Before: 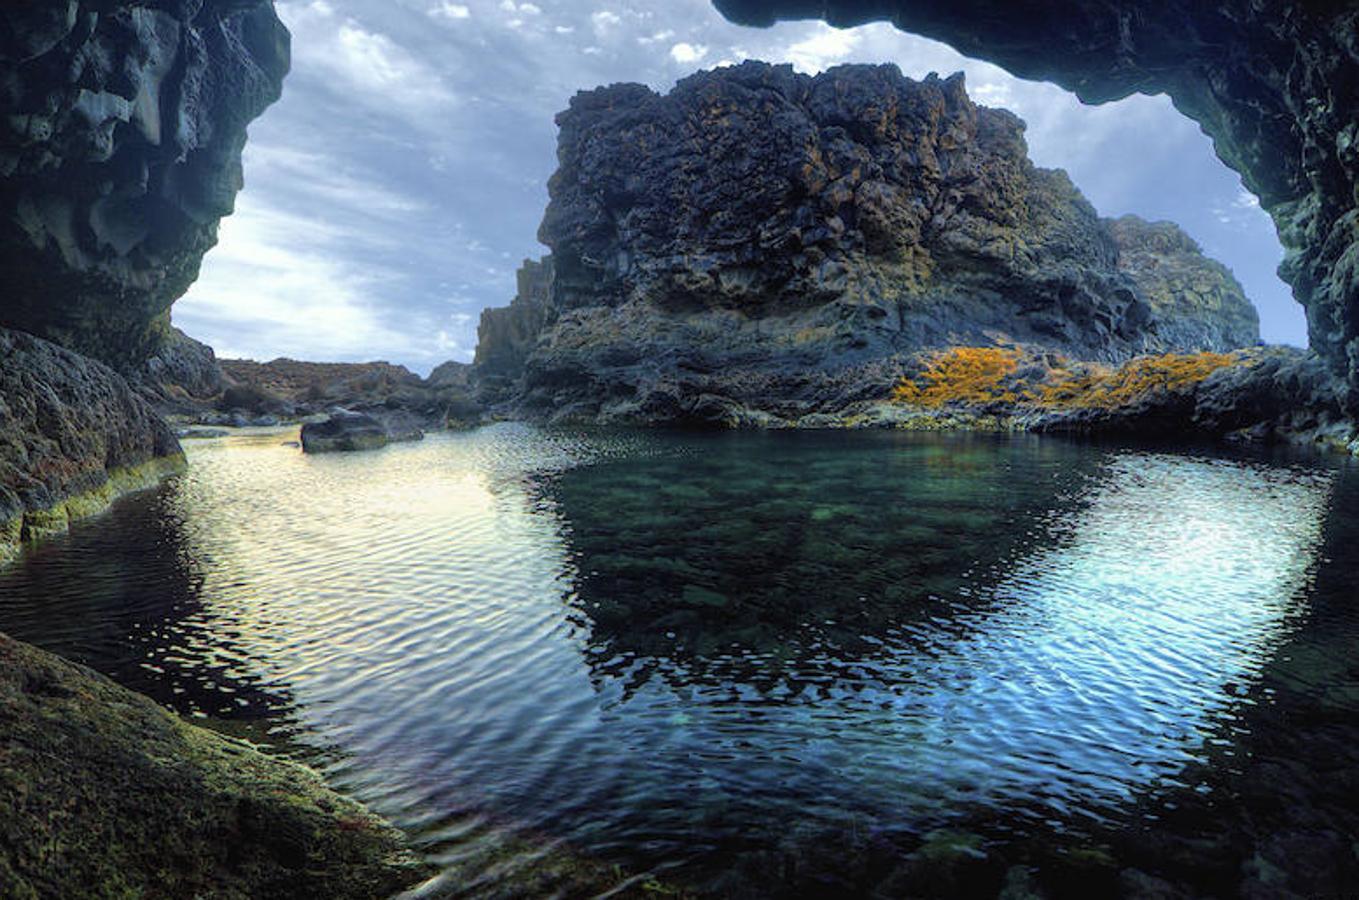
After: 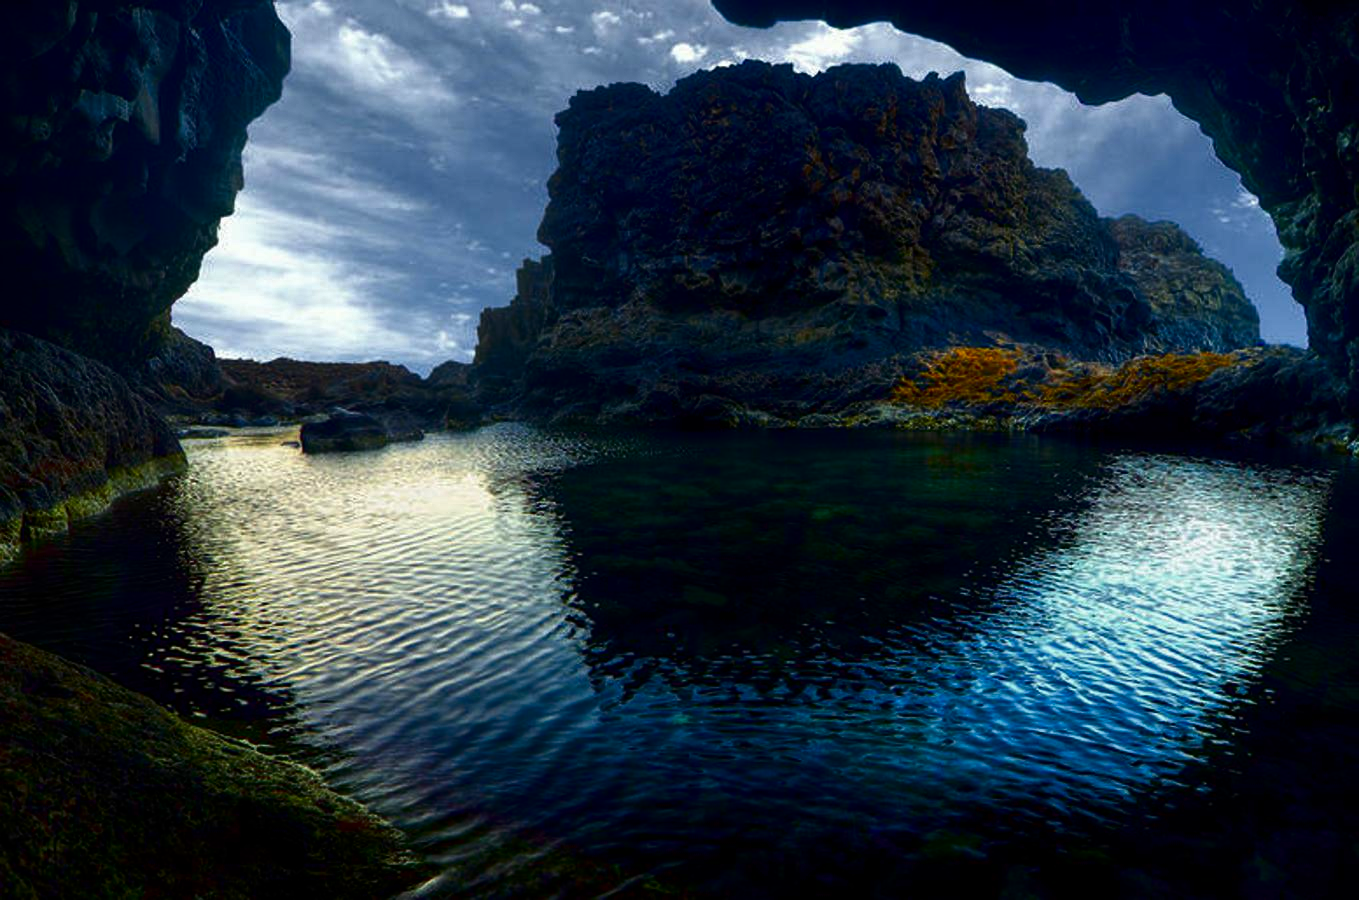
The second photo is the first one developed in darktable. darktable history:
contrast brightness saturation: contrast 0.09, brightness -0.59, saturation 0.17
white balance: red 1, blue 1
